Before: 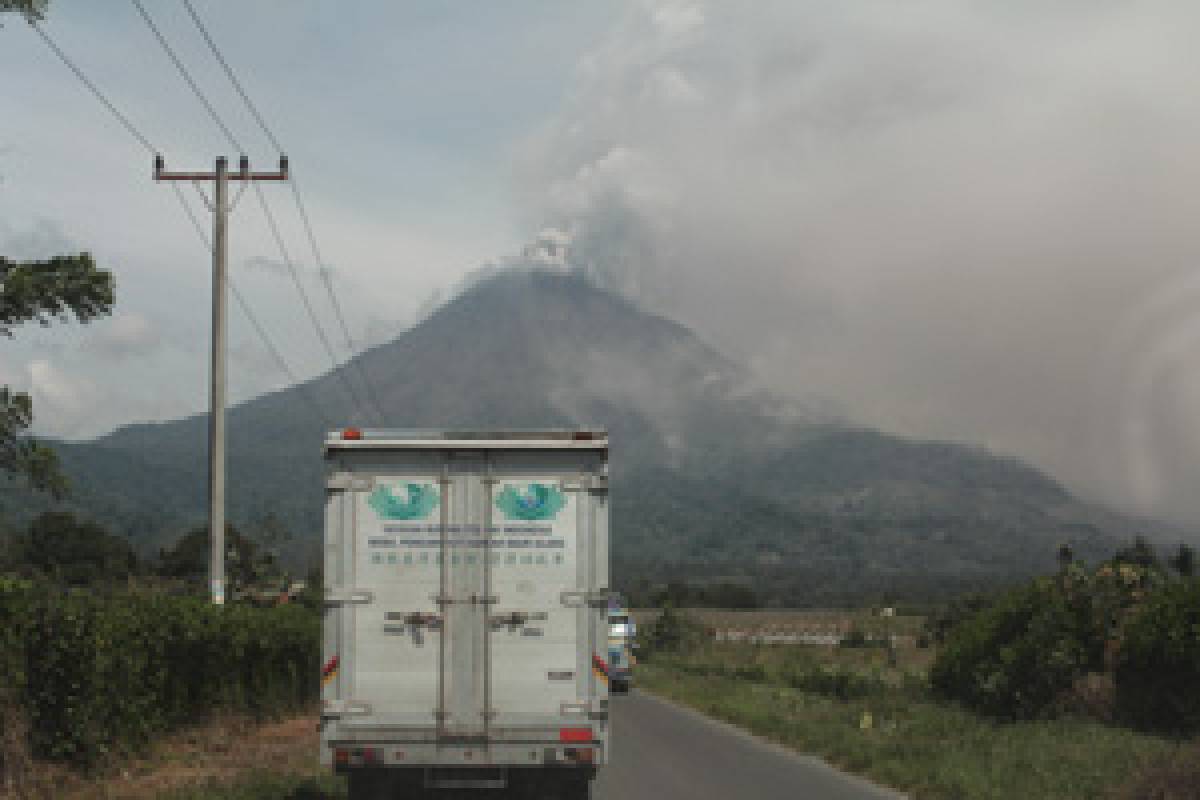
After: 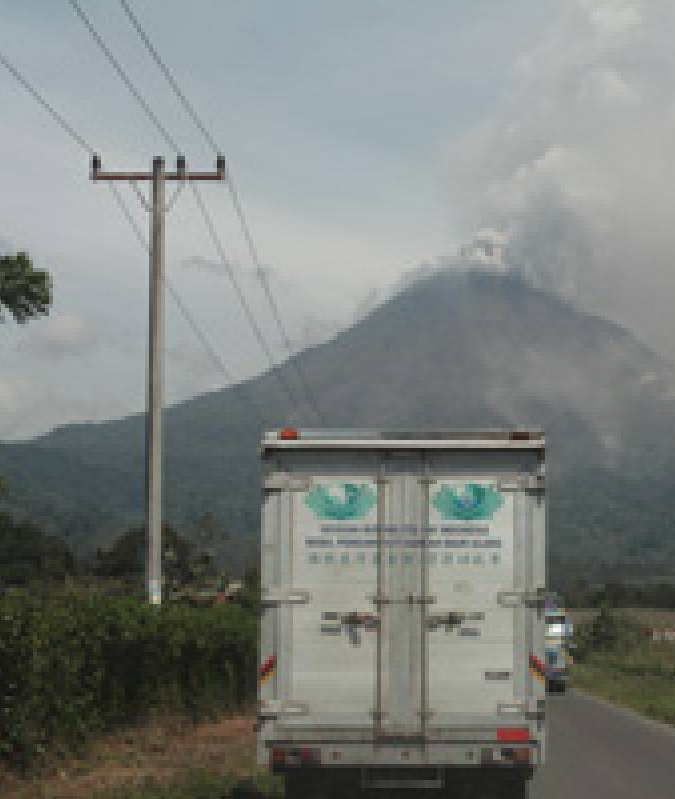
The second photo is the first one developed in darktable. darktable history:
tone equalizer: on, module defaults
crop: left 5.31%, right 38.416%
